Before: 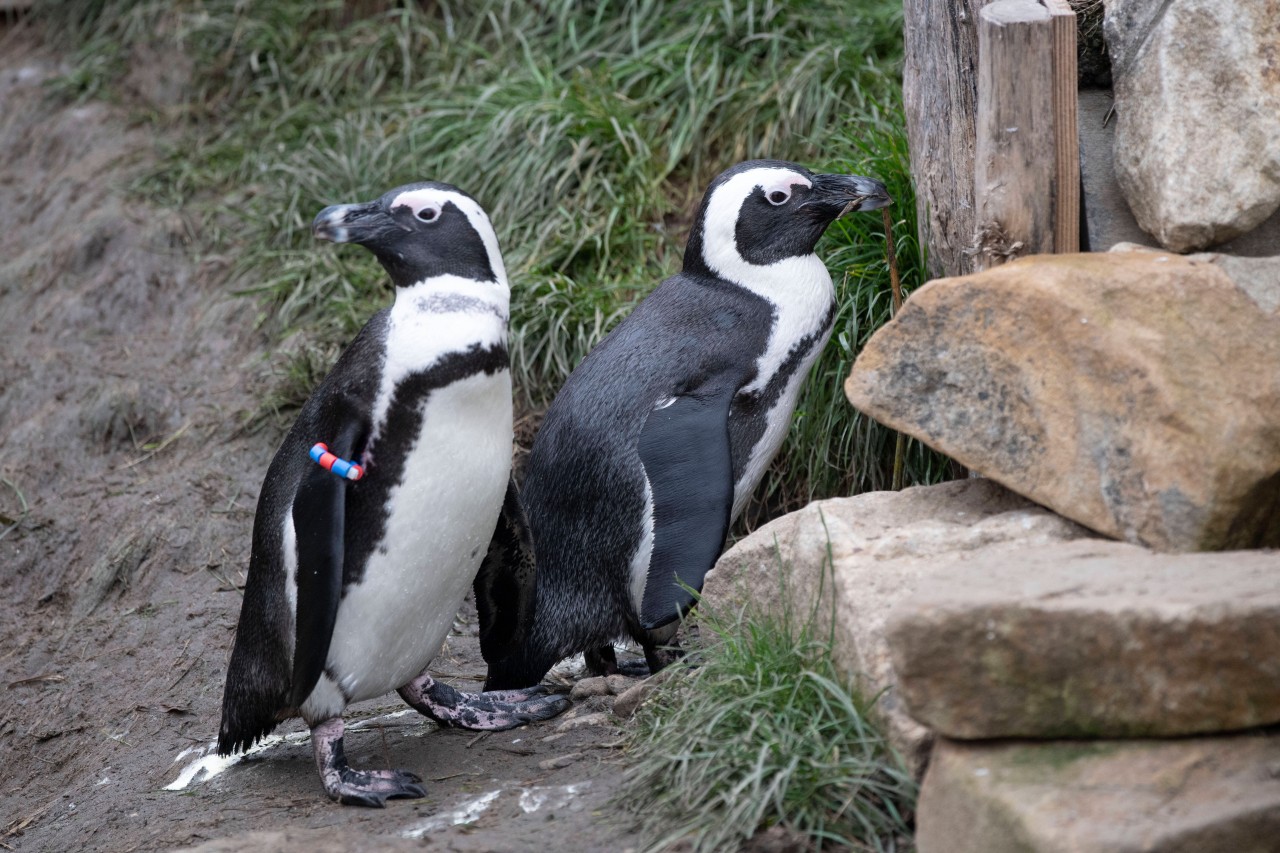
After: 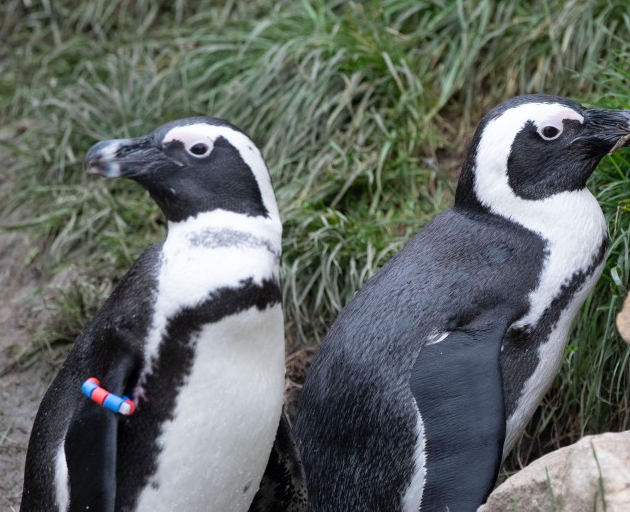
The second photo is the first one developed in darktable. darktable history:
crop: left 17.835%, top 7.675%, right 32.881%, bottom 32.213%
shadows and highlights: shadows 53, soften with gaussian
